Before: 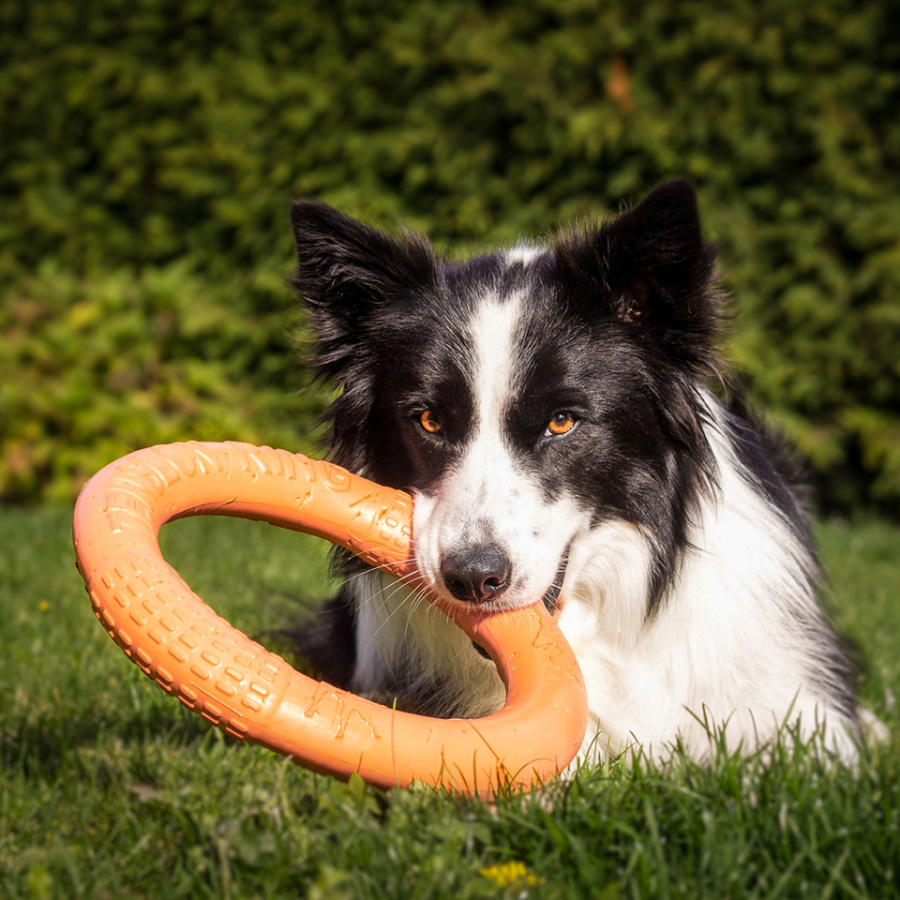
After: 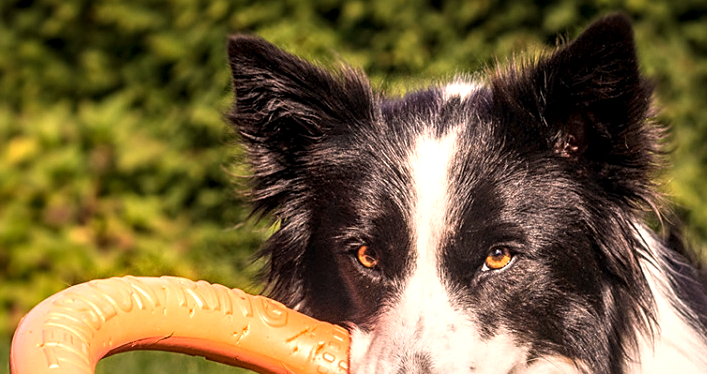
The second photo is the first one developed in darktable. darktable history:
local contrast: on, module defaults
crop: left 7.036%, top 18.398%, right 14.379%, bottom 40.043%
sharpen: on, module defaults
exposure: exposure 0.6 EV, compensate highlight preservation false
white balance: red 1.127, blue 0.943
graduated density: rotation -180°, offset 24.95
